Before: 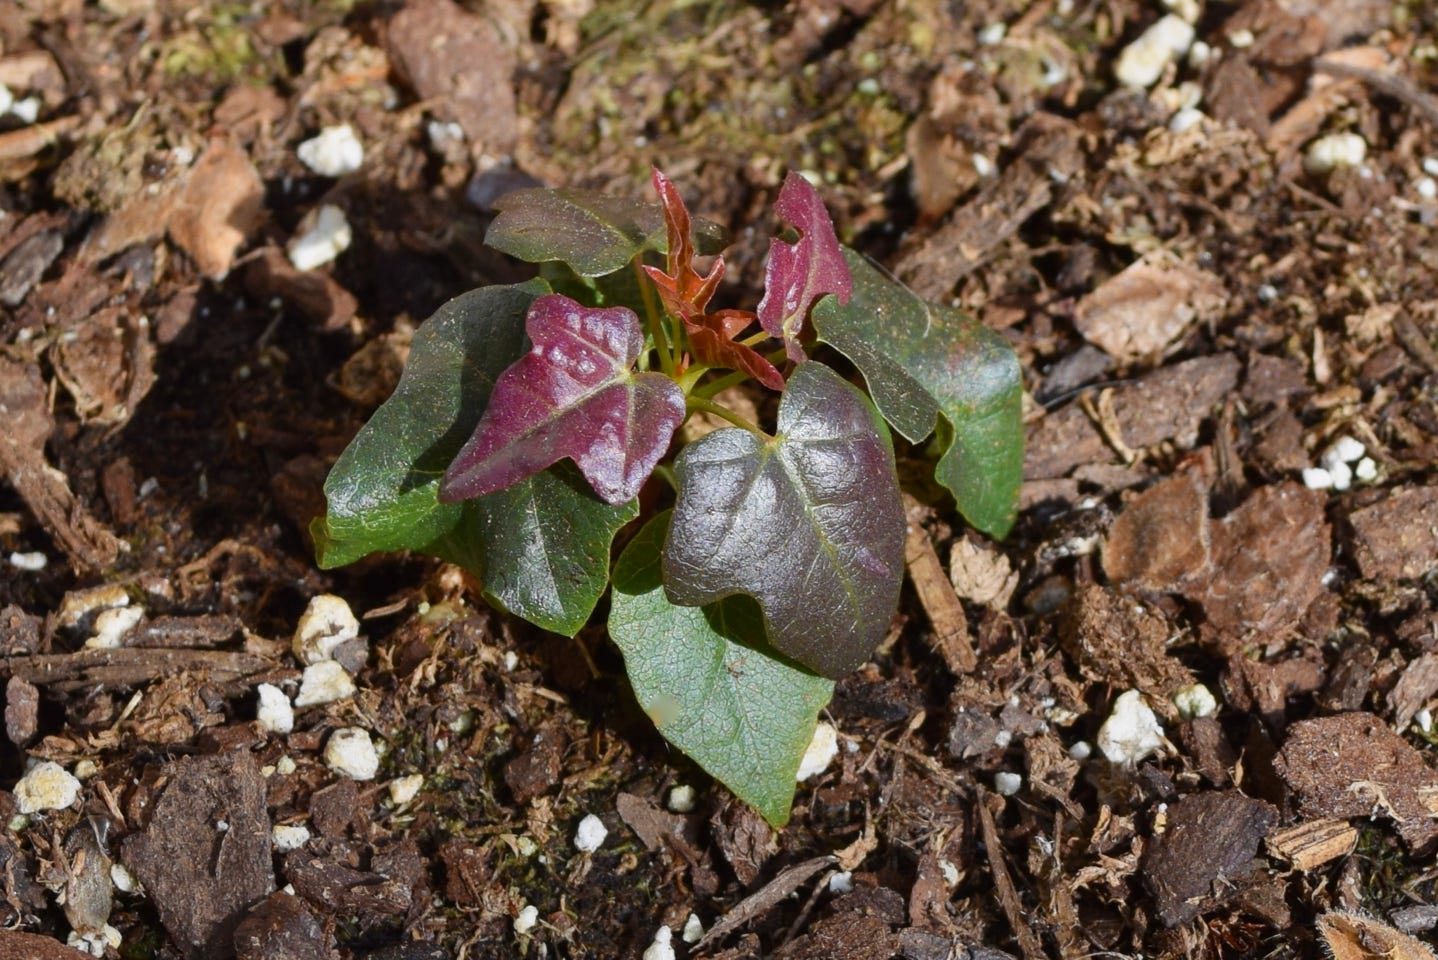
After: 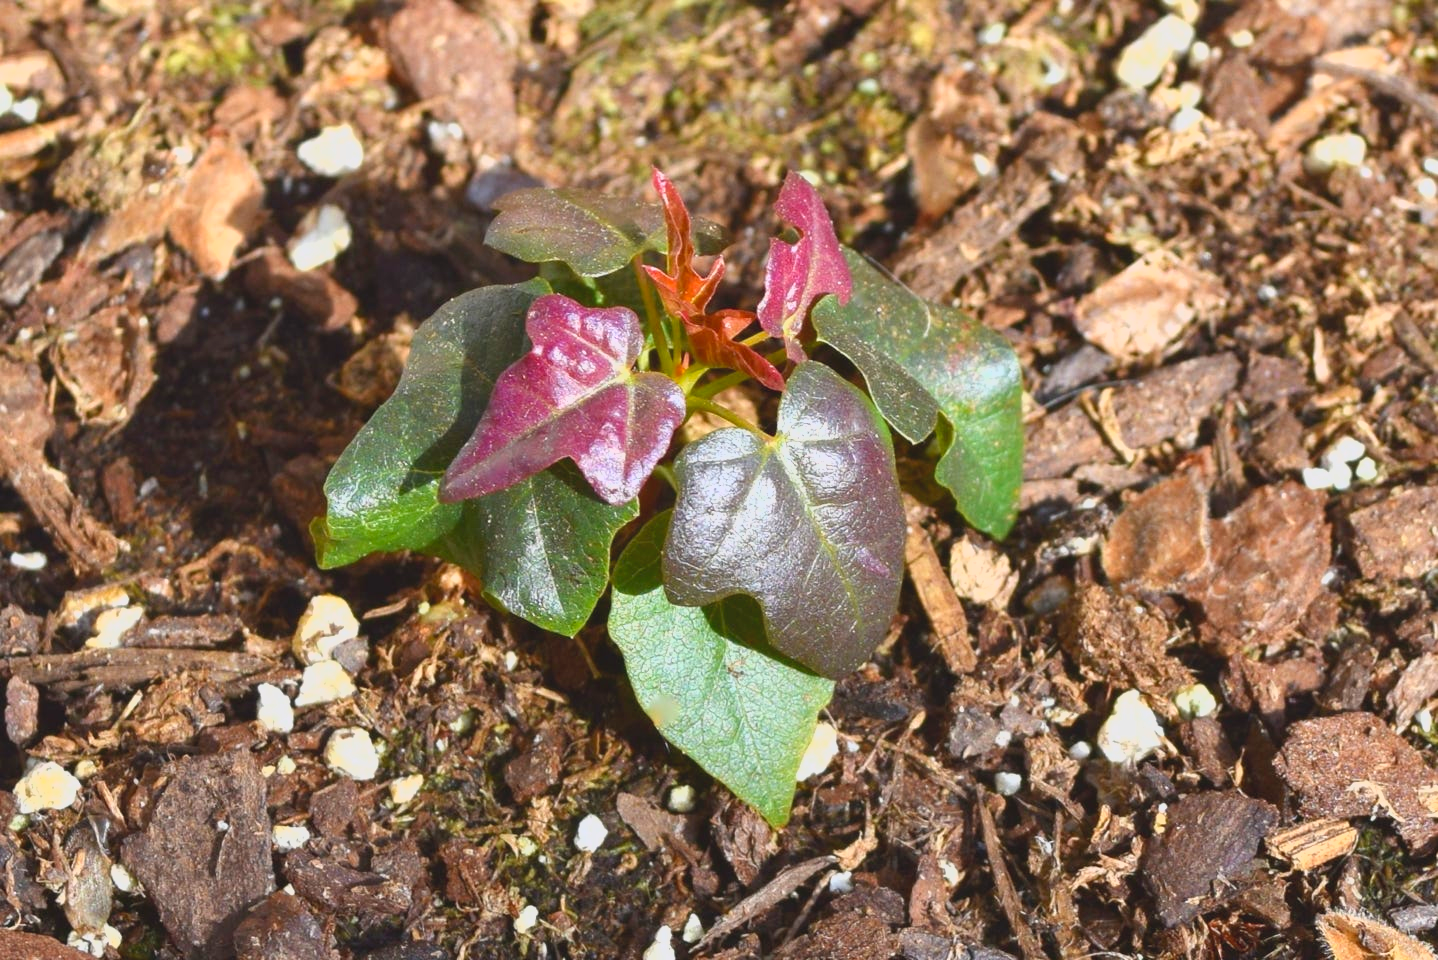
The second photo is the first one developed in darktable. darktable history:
exposure: black level correction 0, exposure 1 EV, compensate exposure bias true, compensate highlight preservation false
lowpass: radius 0.1, contrast 0.85, saturation 1.1, unbound 0
